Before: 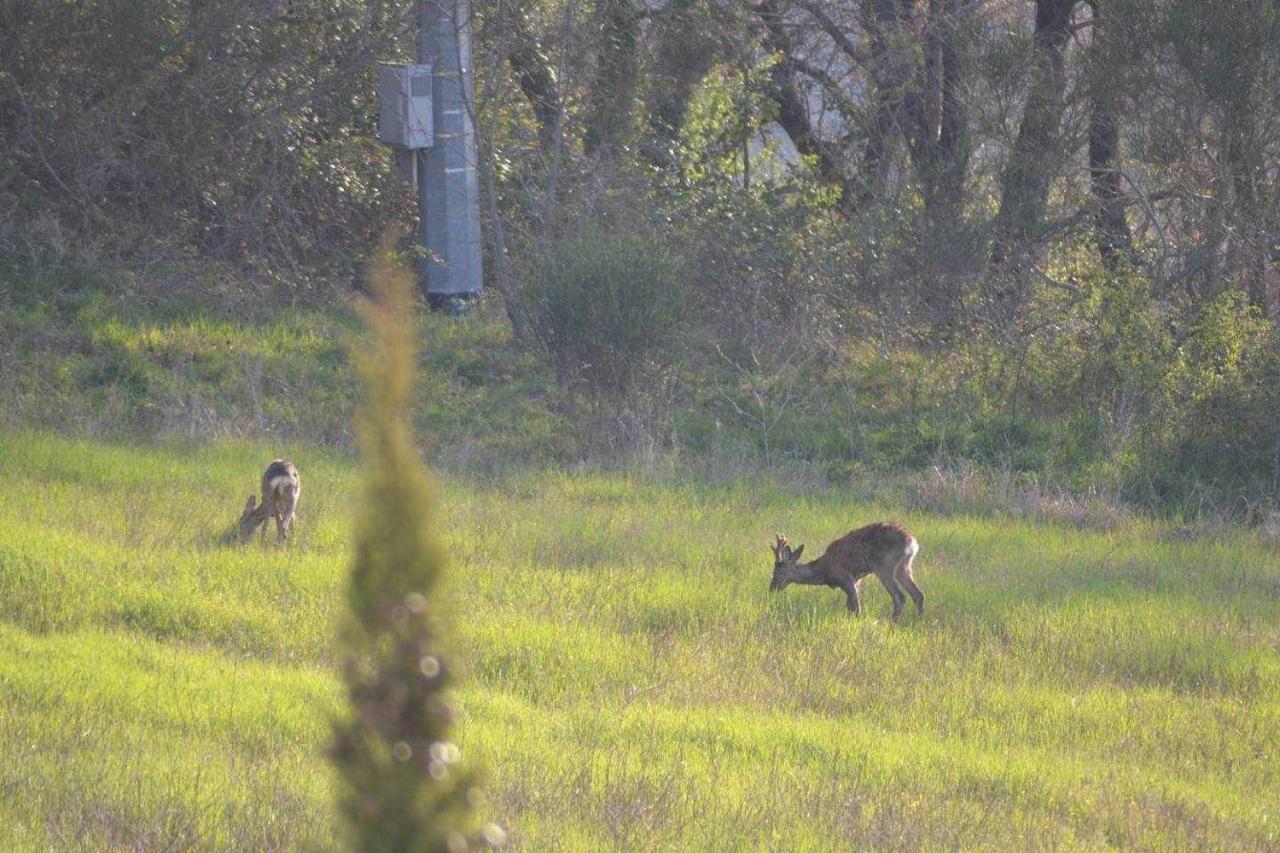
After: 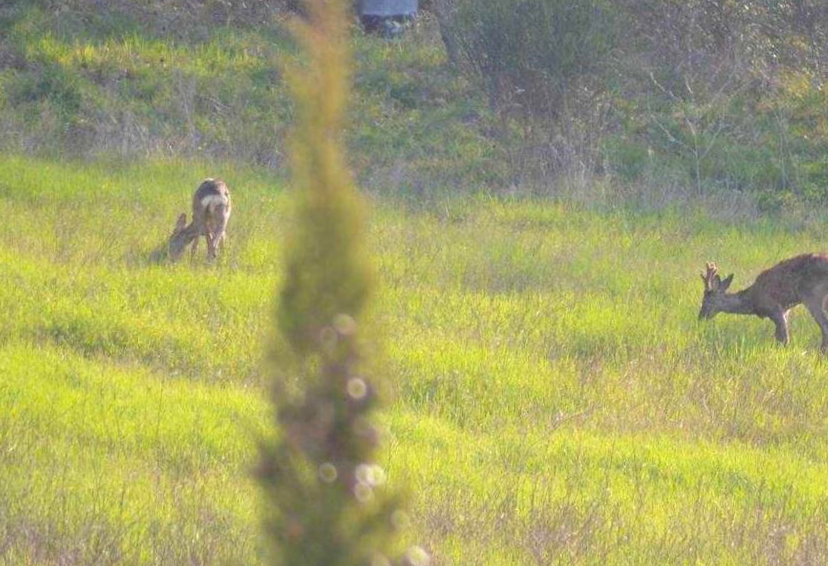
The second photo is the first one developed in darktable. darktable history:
crop and rotate: angle -1.14°, left 4.027%, top 31.613%, right 29.297%
contrast brightness saturation: brightness 0.087, saturation 0.192
